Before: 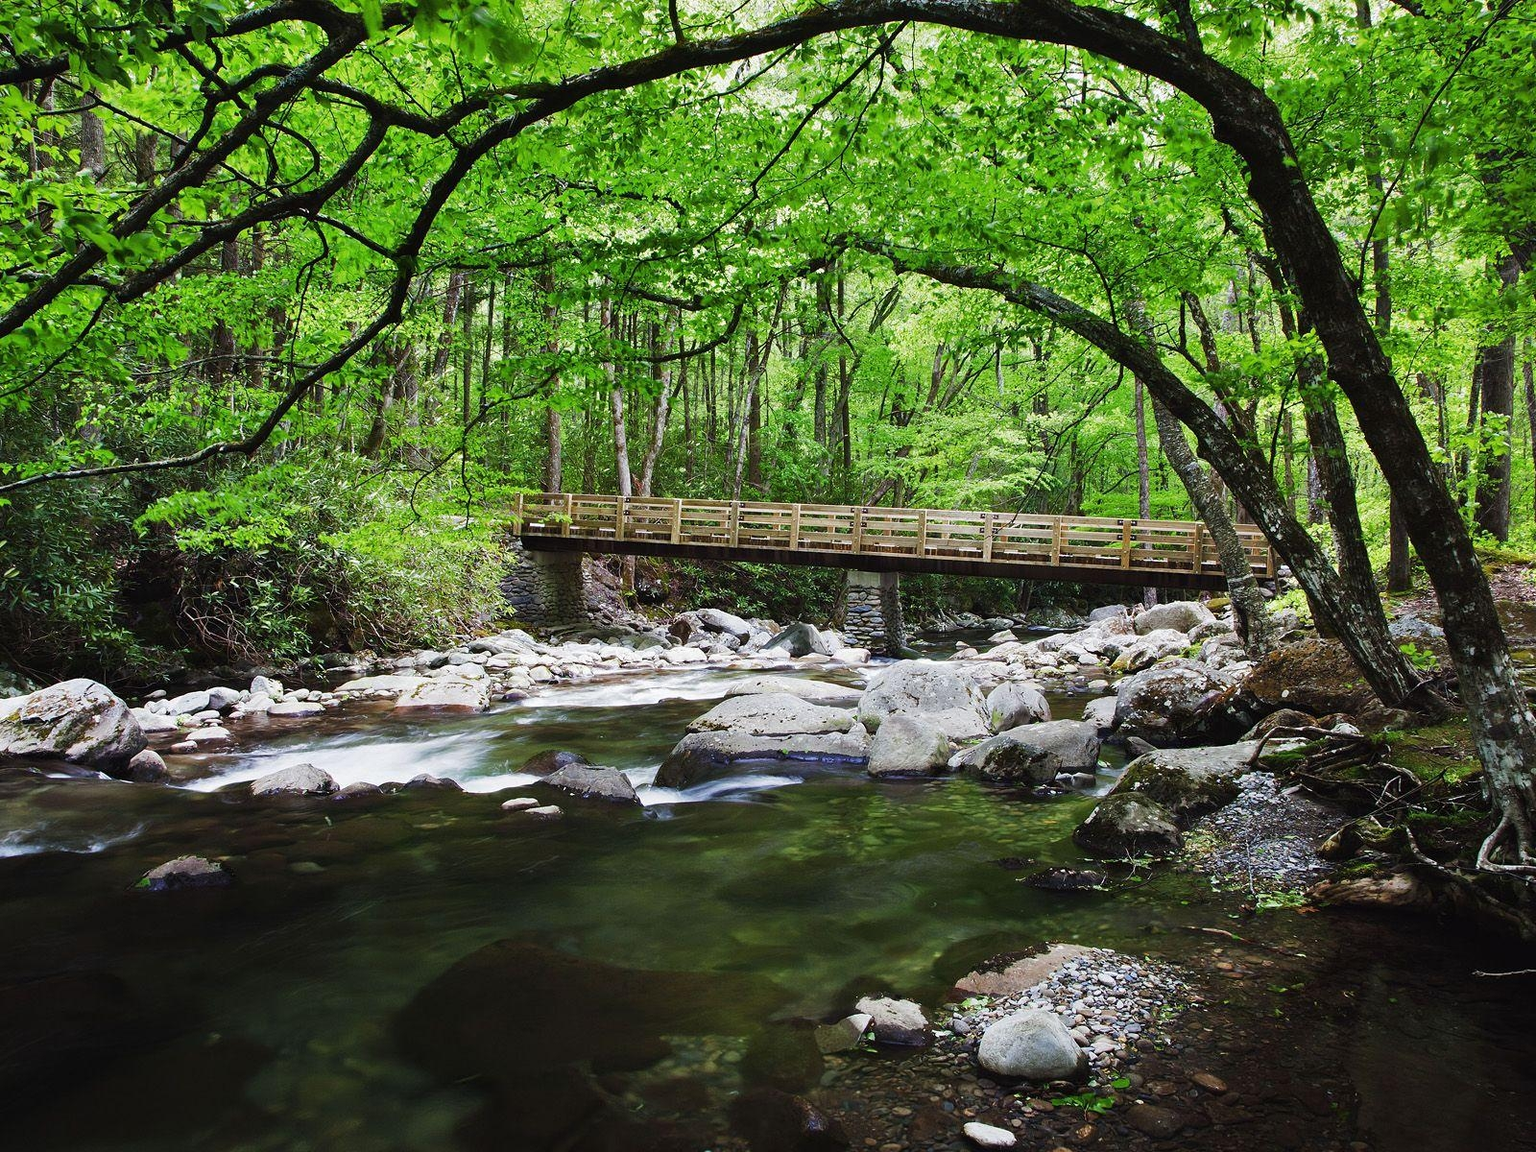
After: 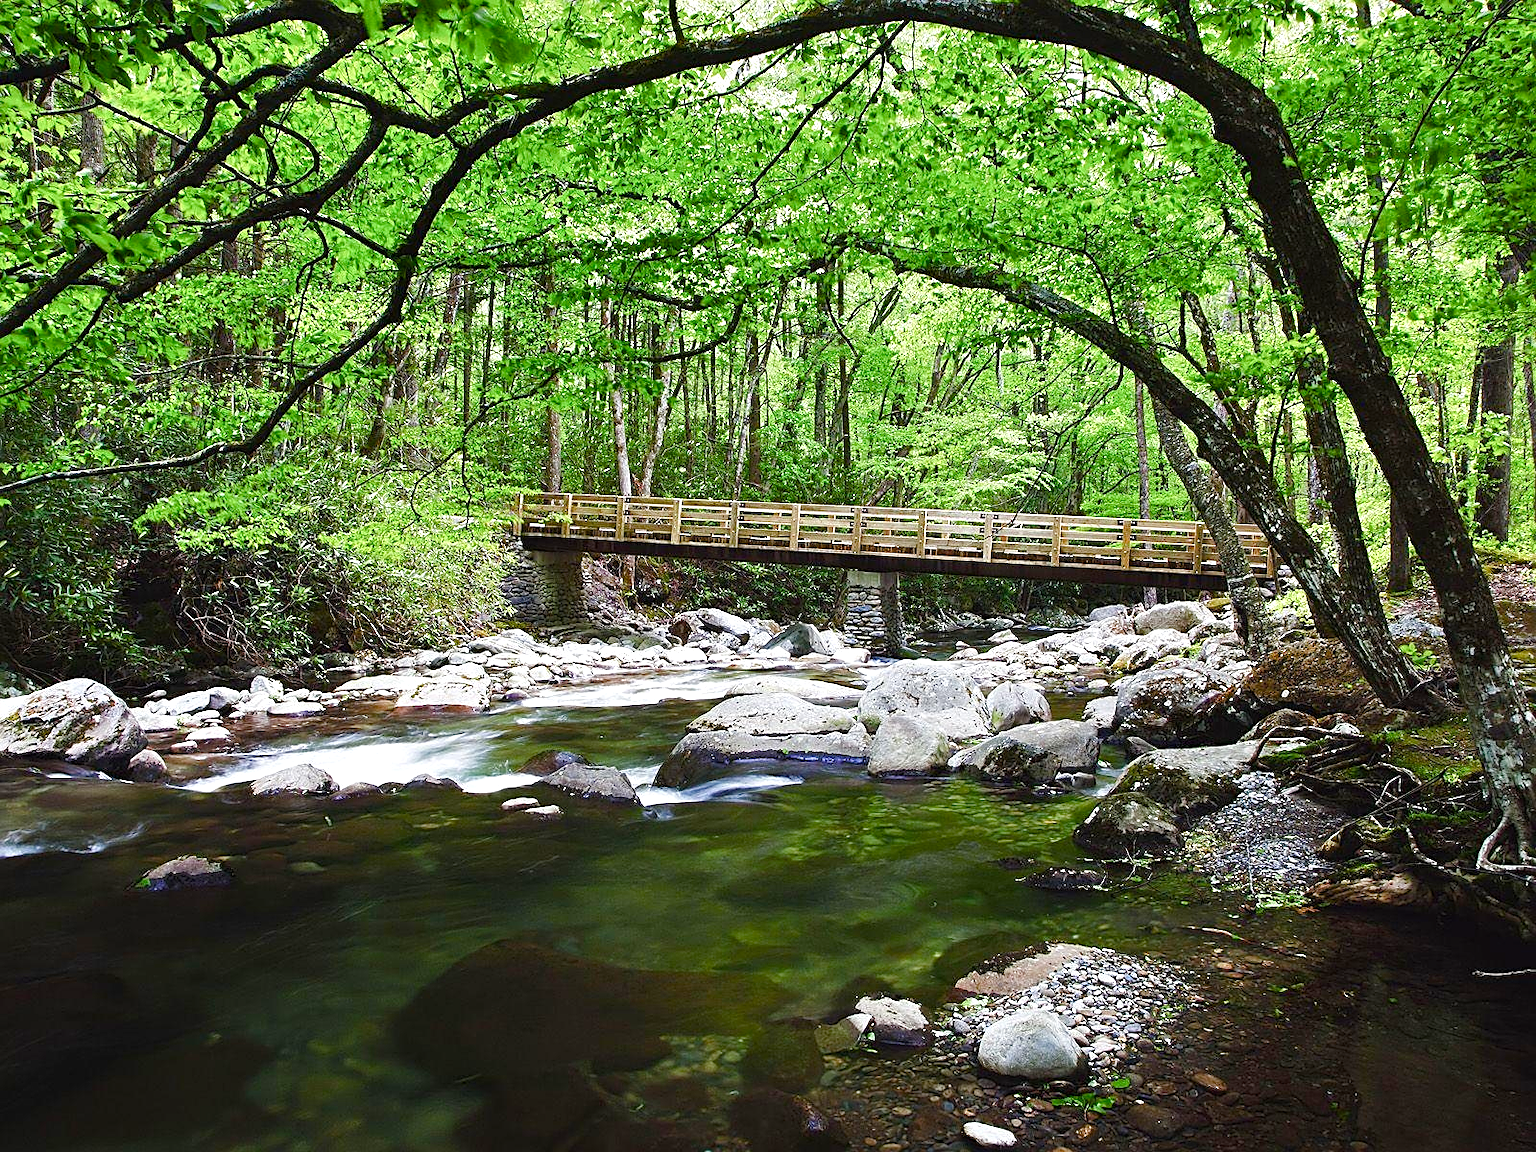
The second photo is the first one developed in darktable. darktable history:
color balance rgb: perceptual saturation grading › global saturation 20%, perceptual saturation grading › highlights -50%, perceptual saturation grading › shadows 30%, perceptual brilliance grading › global brilliance 10%, perceptual brilliance grading › shadows 15%
sharpen: on, module defaults
